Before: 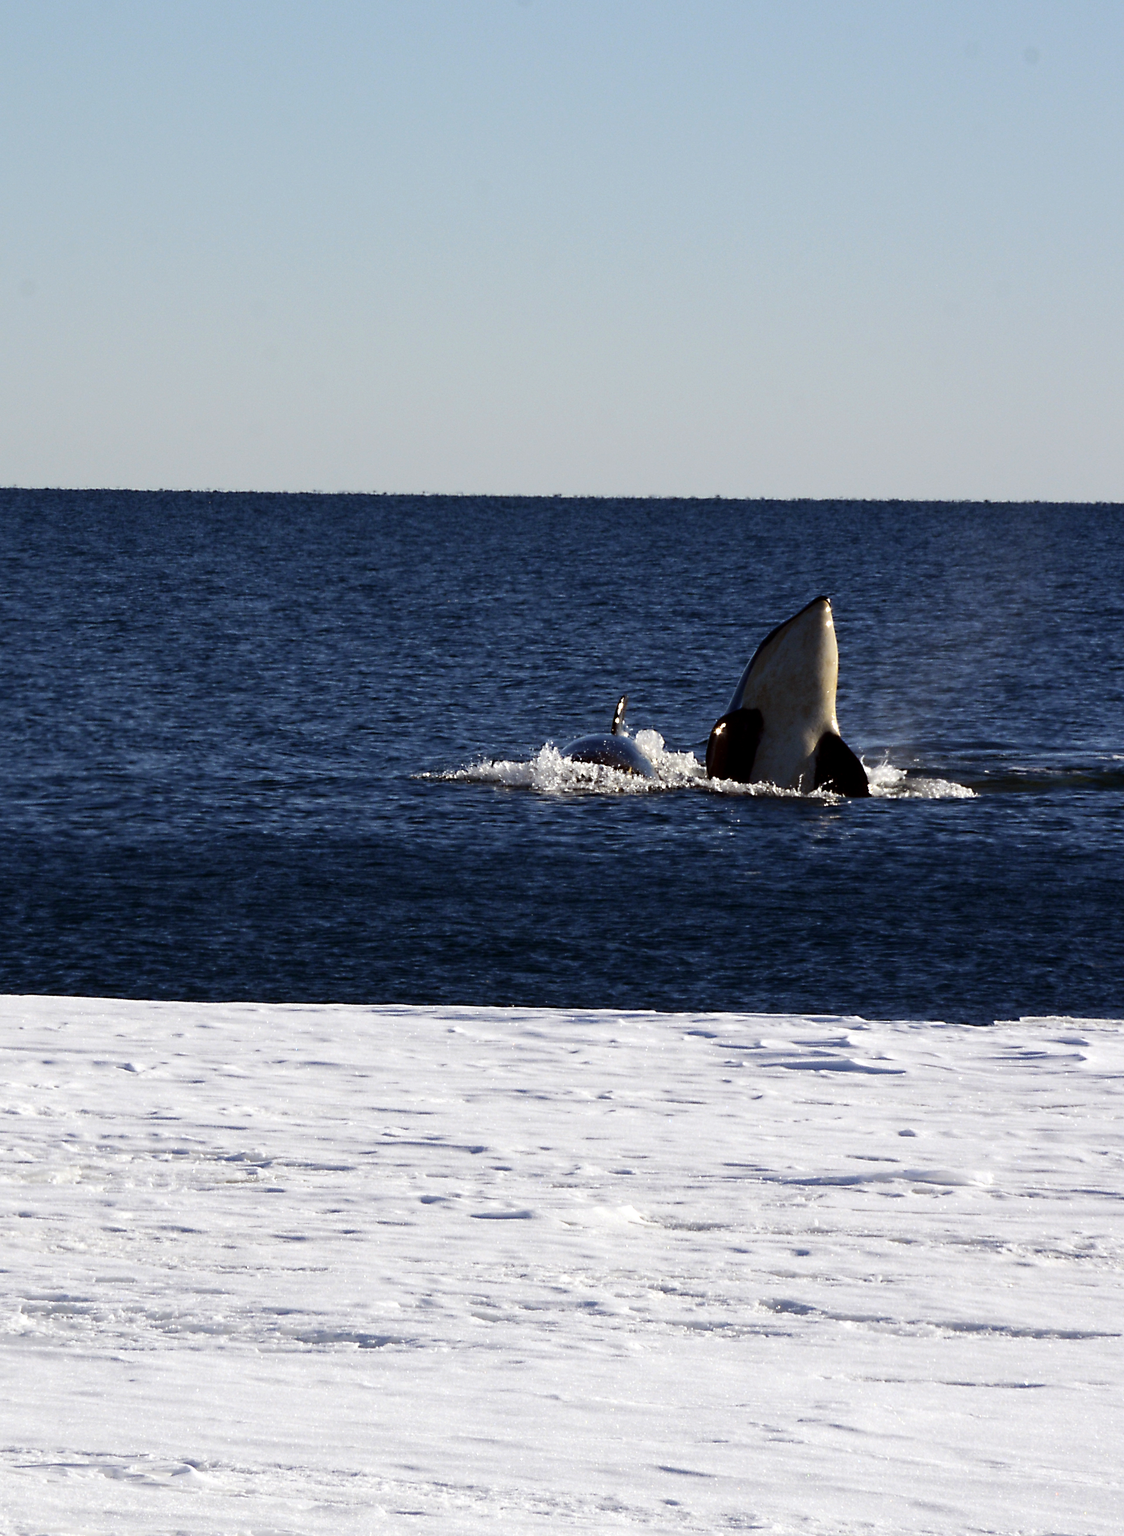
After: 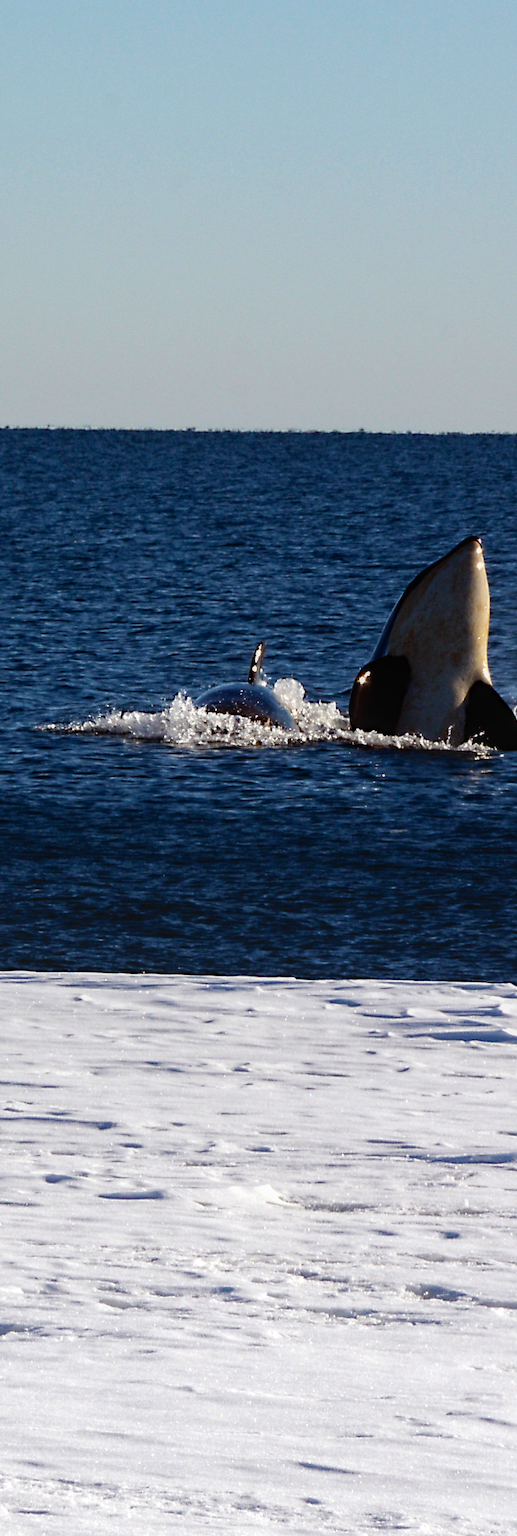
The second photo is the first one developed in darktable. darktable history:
local contrast: detail 110%
crop: left 33.686%, top 6.04%, right 23.006%
haze removal: compatibility mode true, adaptive false
